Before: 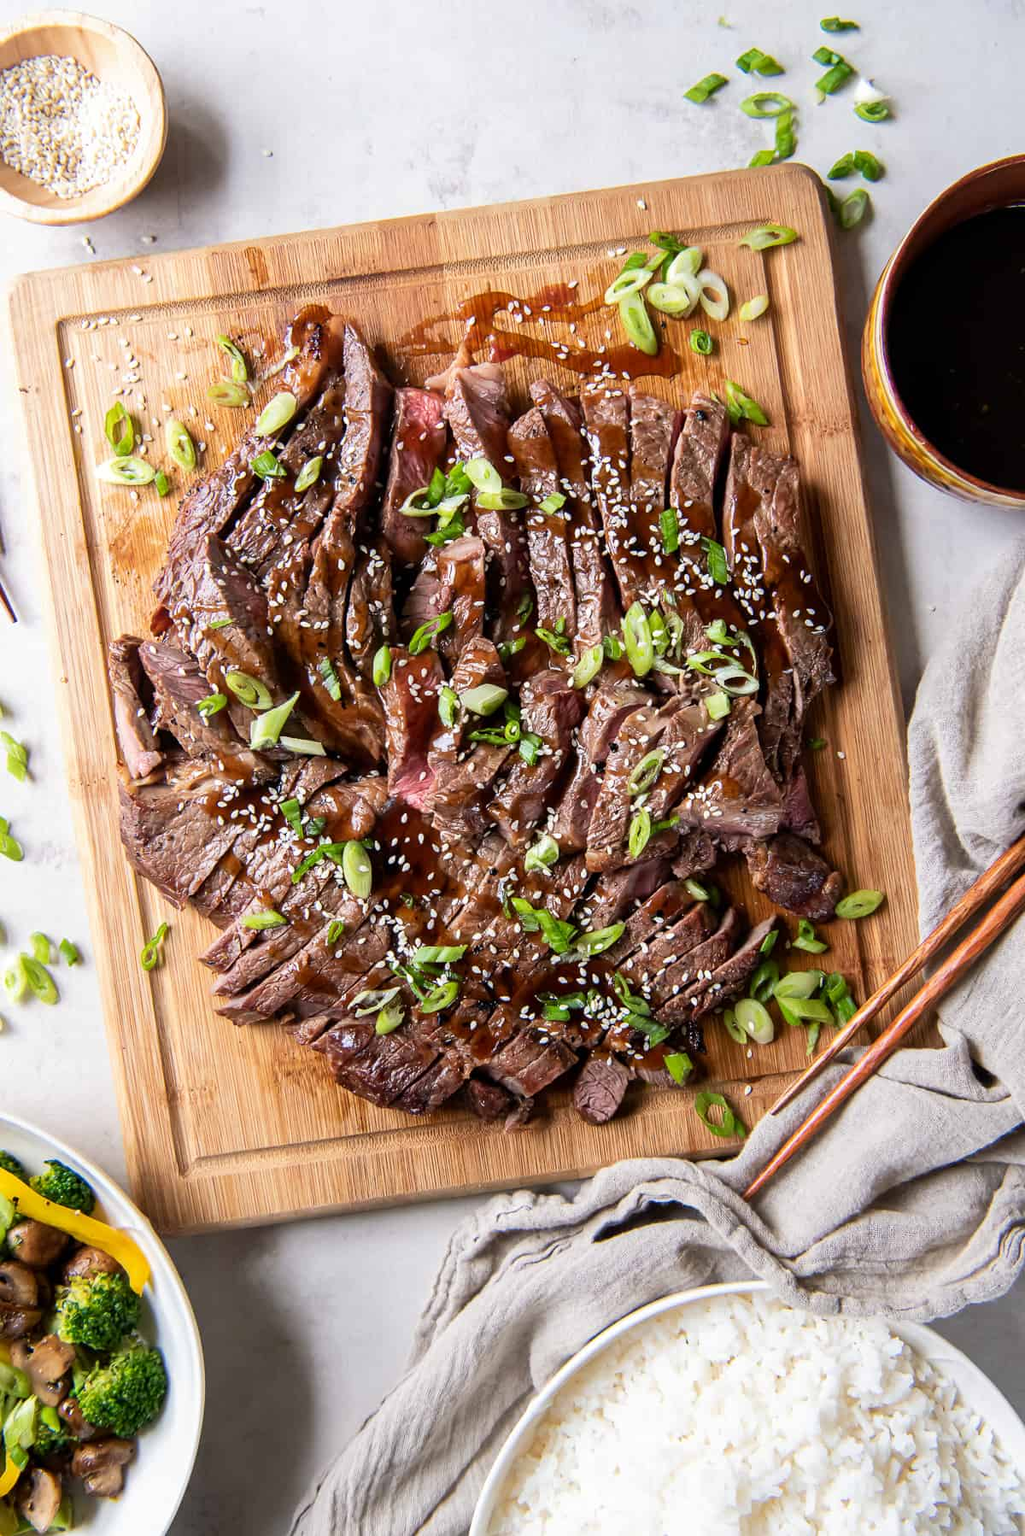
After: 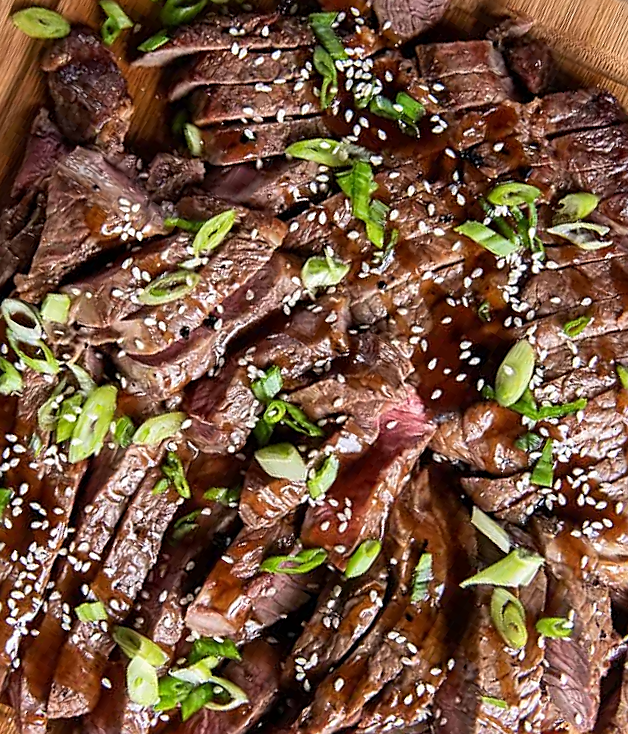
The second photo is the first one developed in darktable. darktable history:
crop and rotate: angle 147.47°, left 9.096%, top 15.6%, right 4.54%, bottom 17.039%
sharpen: on, module defaults
